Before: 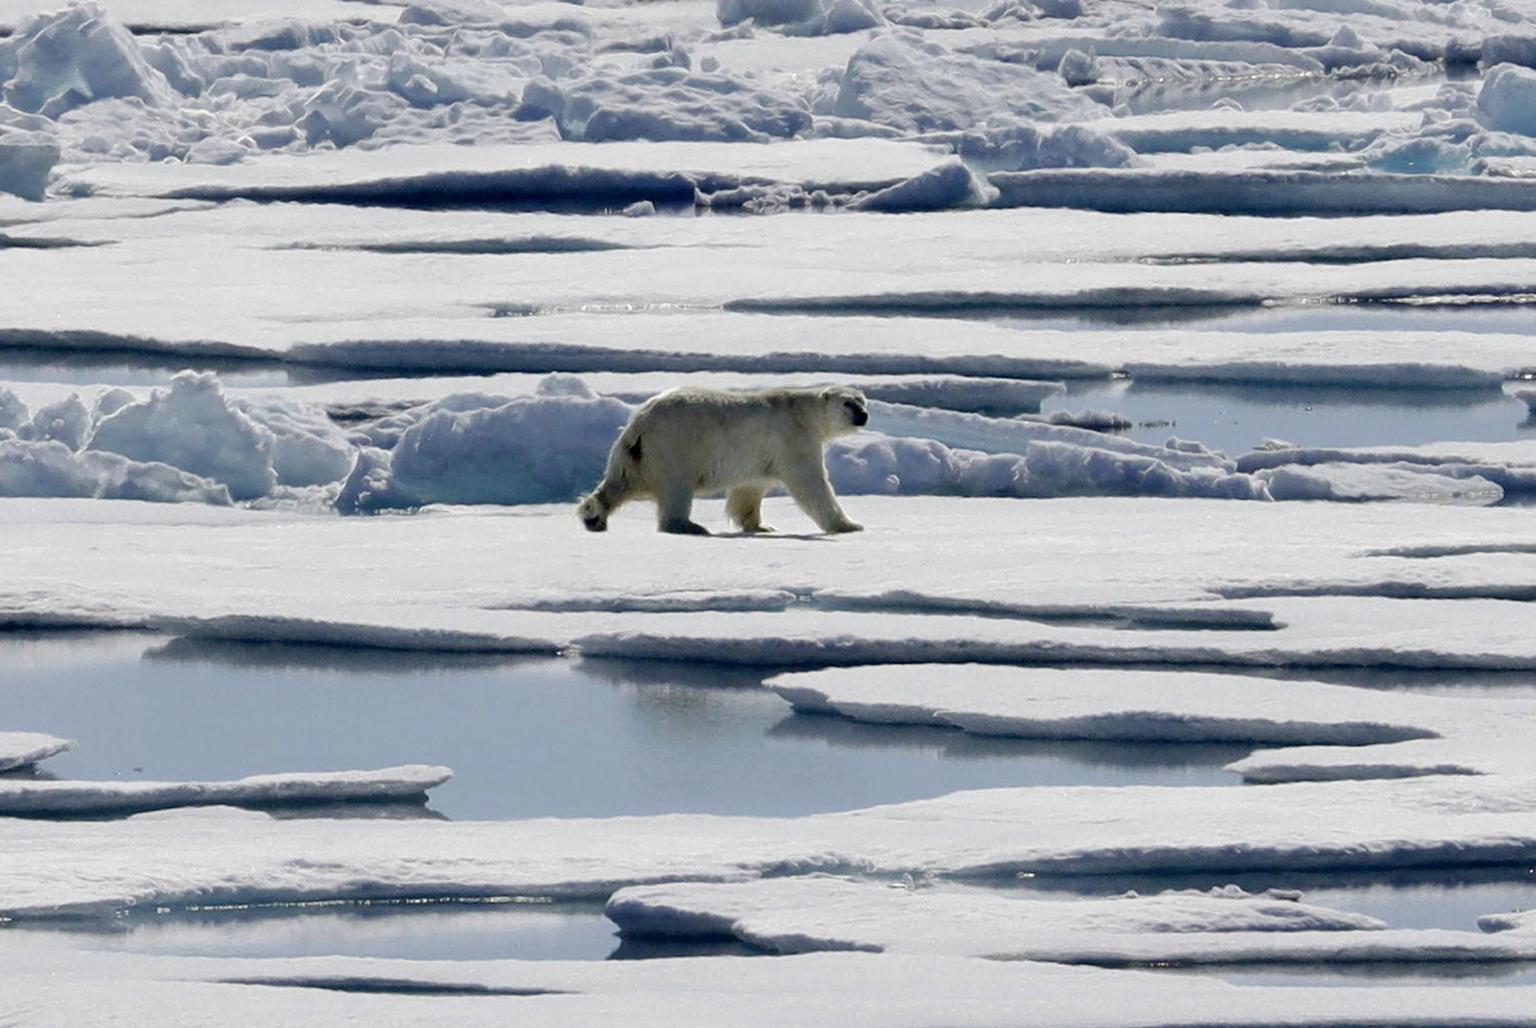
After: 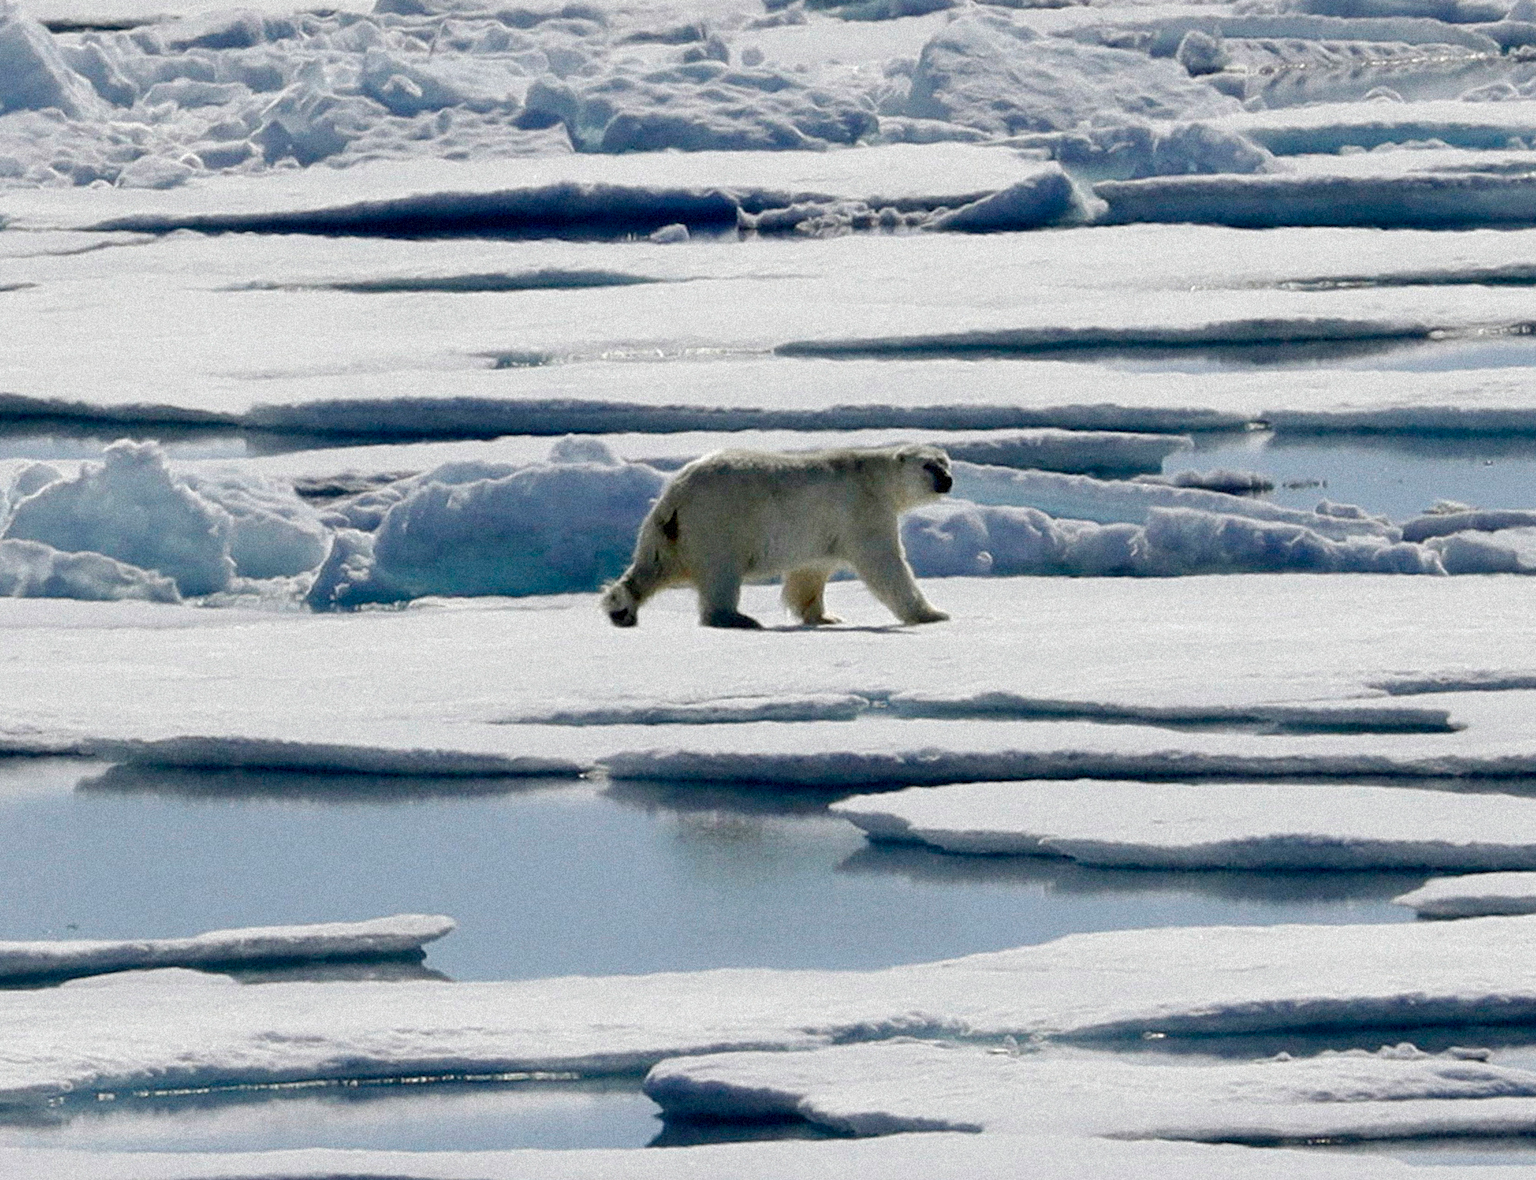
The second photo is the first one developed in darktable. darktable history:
crop and rotate: angle 1°, left 4.281%, top 0.642%, right 11.383%, bottom 2.486%
grain: strength 35%, mid-tones bias 0%
